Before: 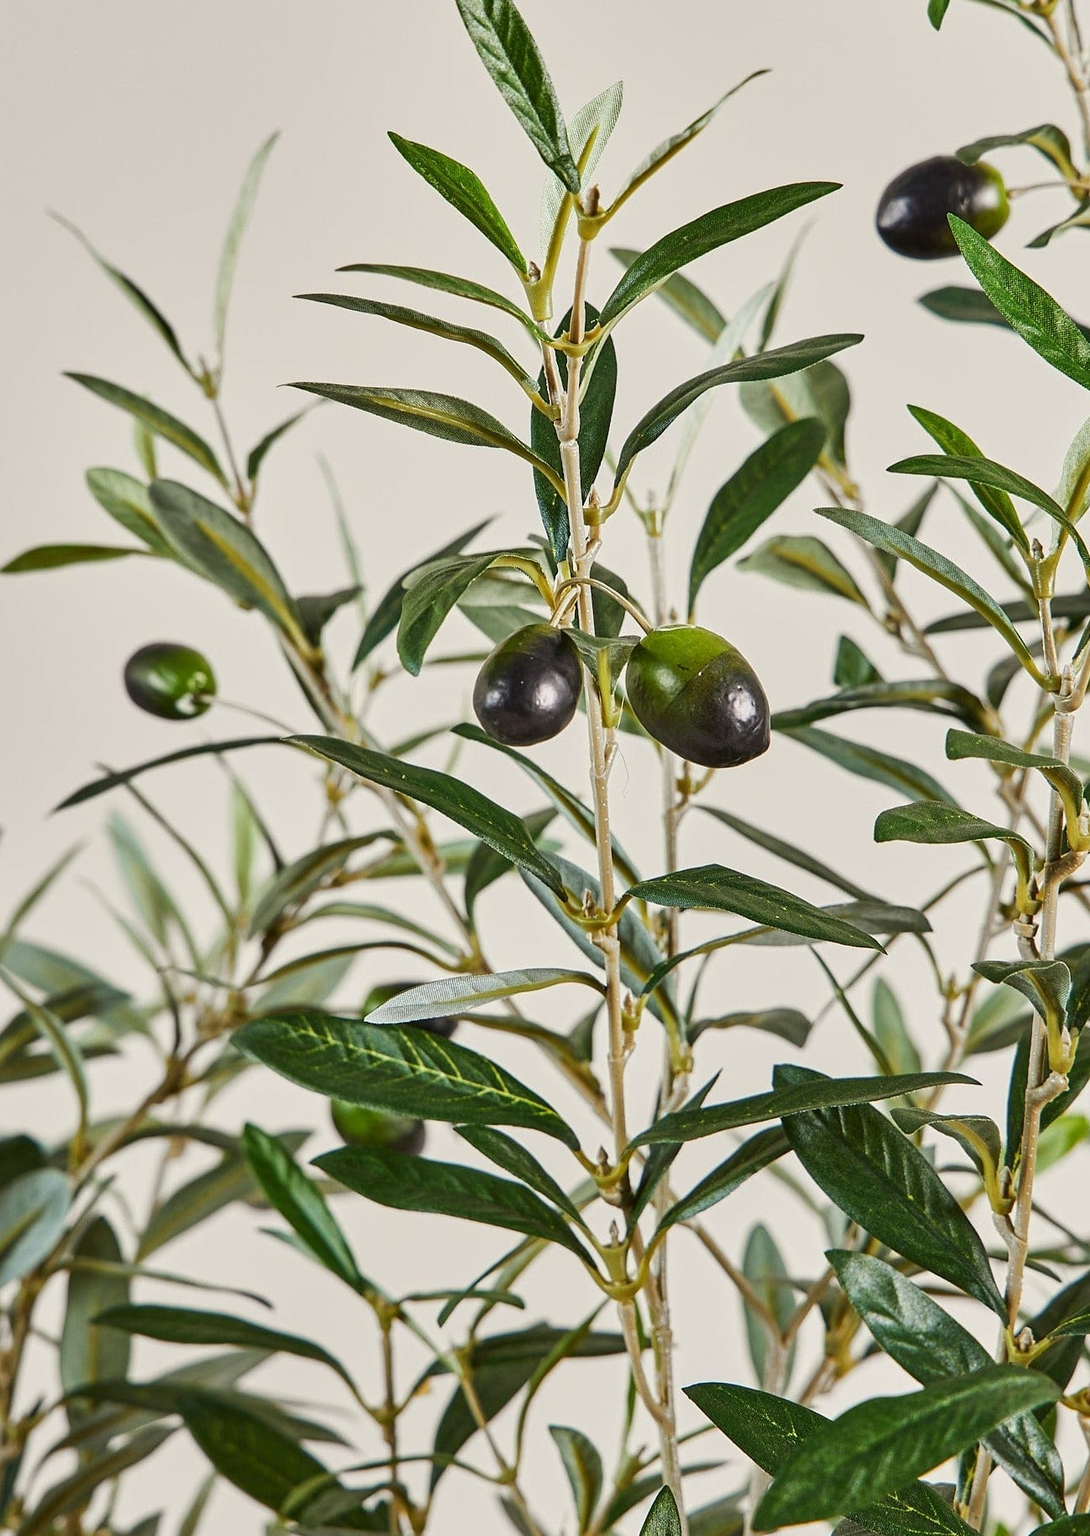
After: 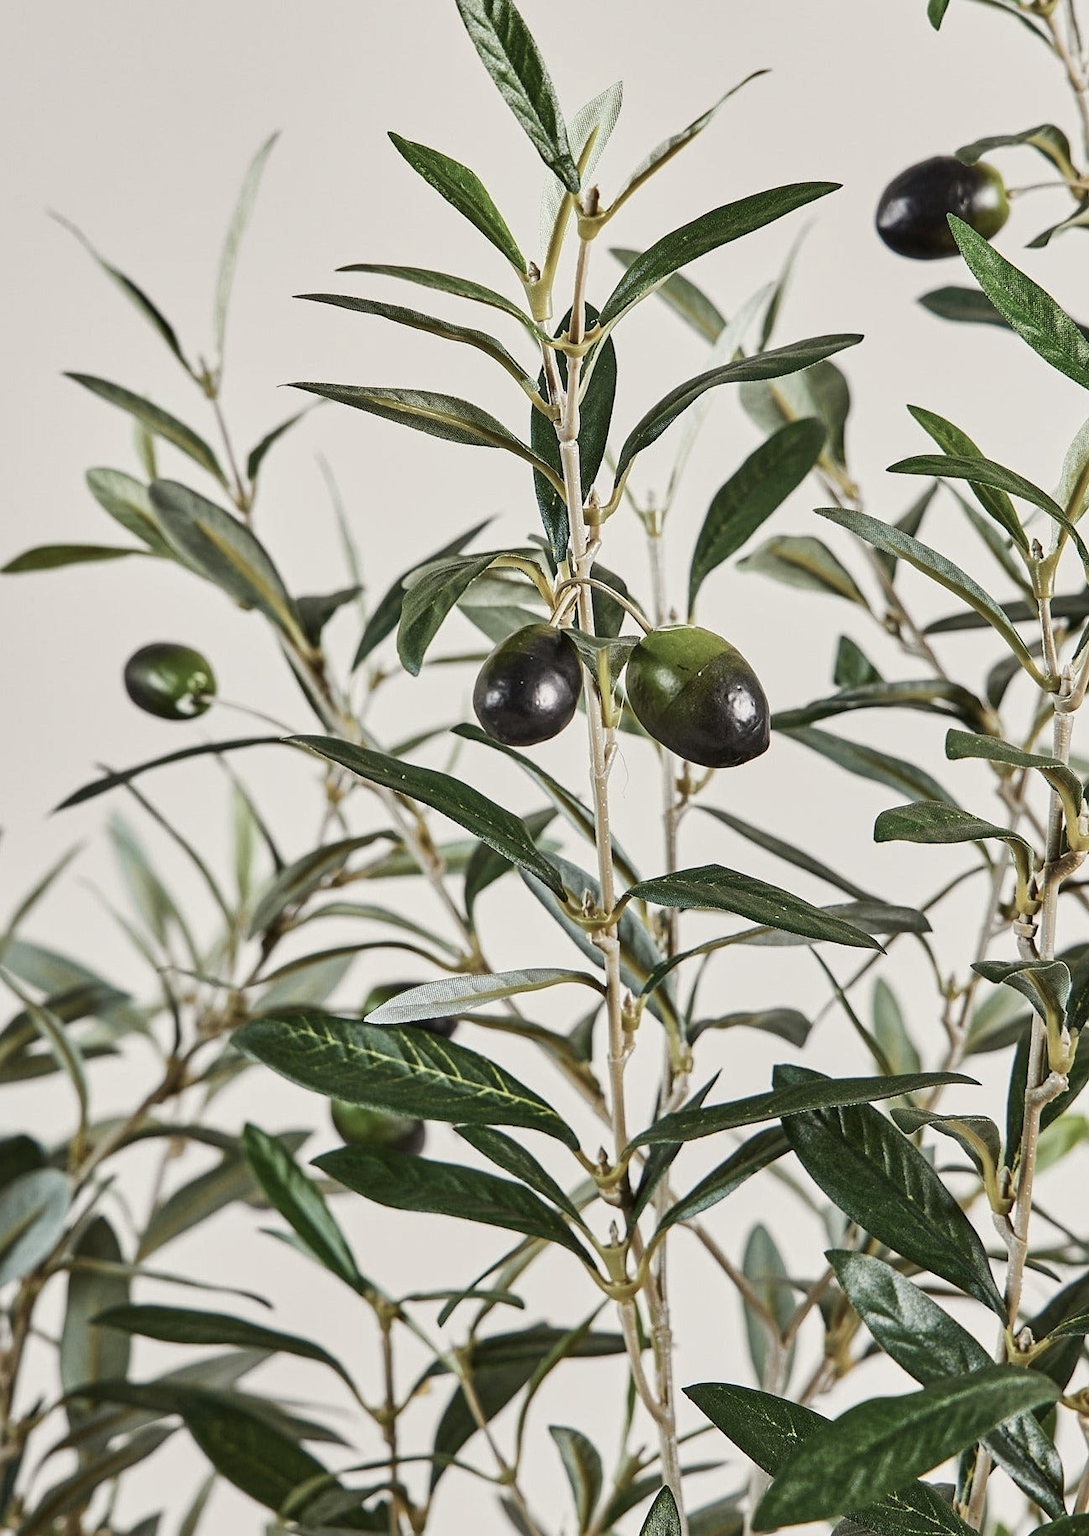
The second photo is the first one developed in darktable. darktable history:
contrast brightness saturation: contrast 0.1, saturation -0.36
white balance: emerald 1
